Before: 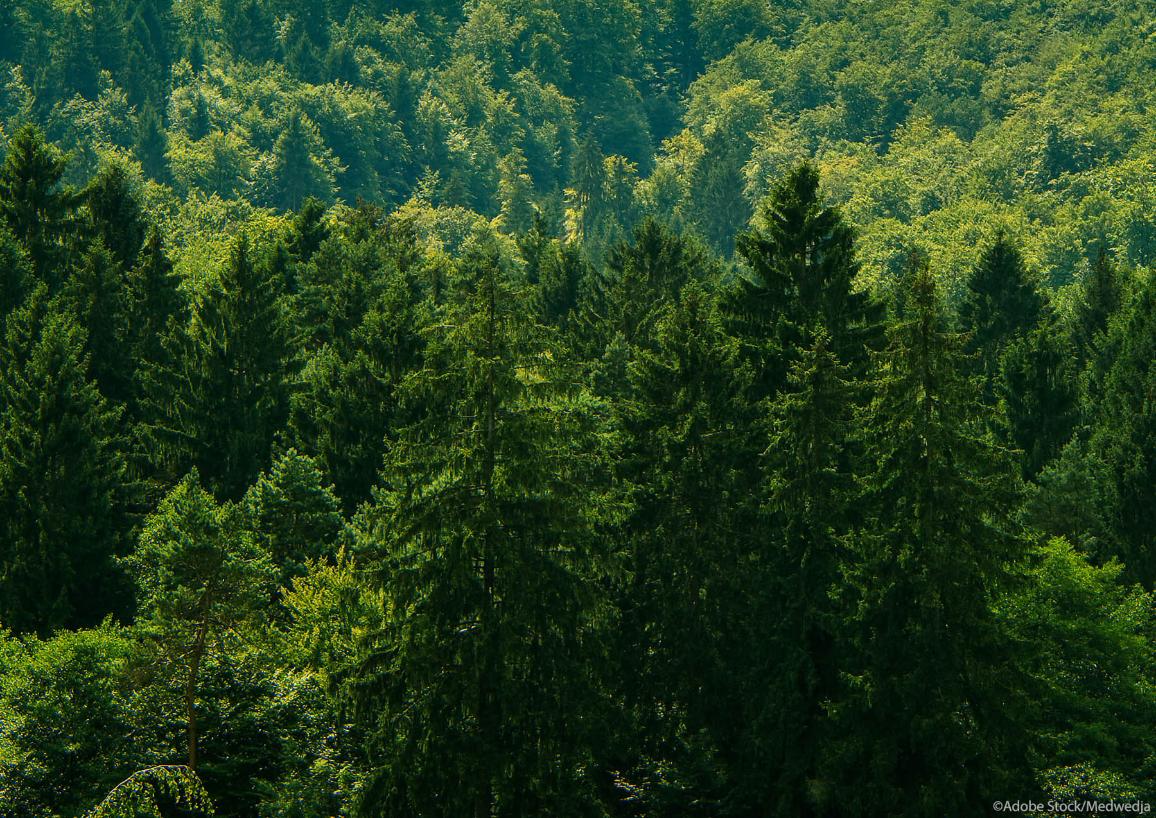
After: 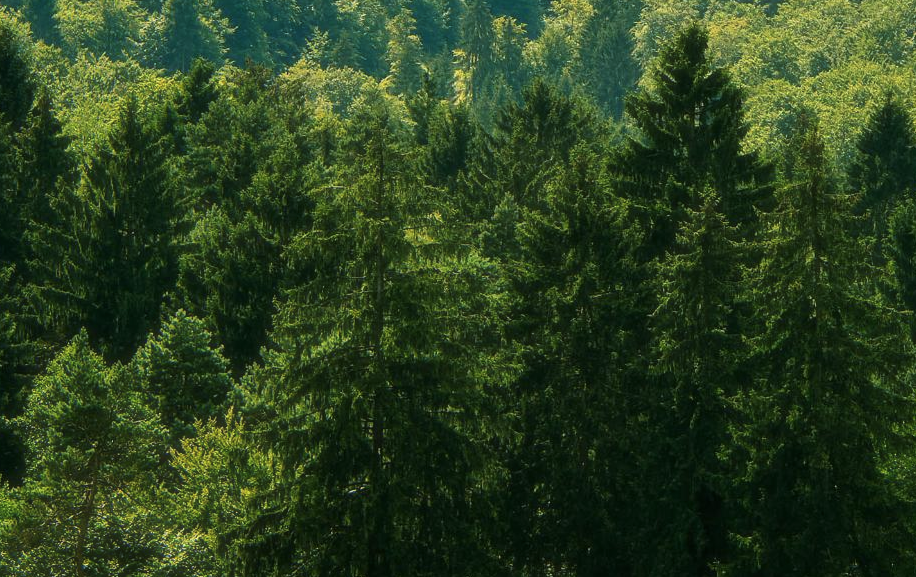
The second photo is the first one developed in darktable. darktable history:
contrast brightness saturation: saturation -0.049
haze removal: strength -0.057, compatibility mode true, adaptive false
crop: left 9.625%, top 17.086%, right 11.117%, bottom 12.357%
